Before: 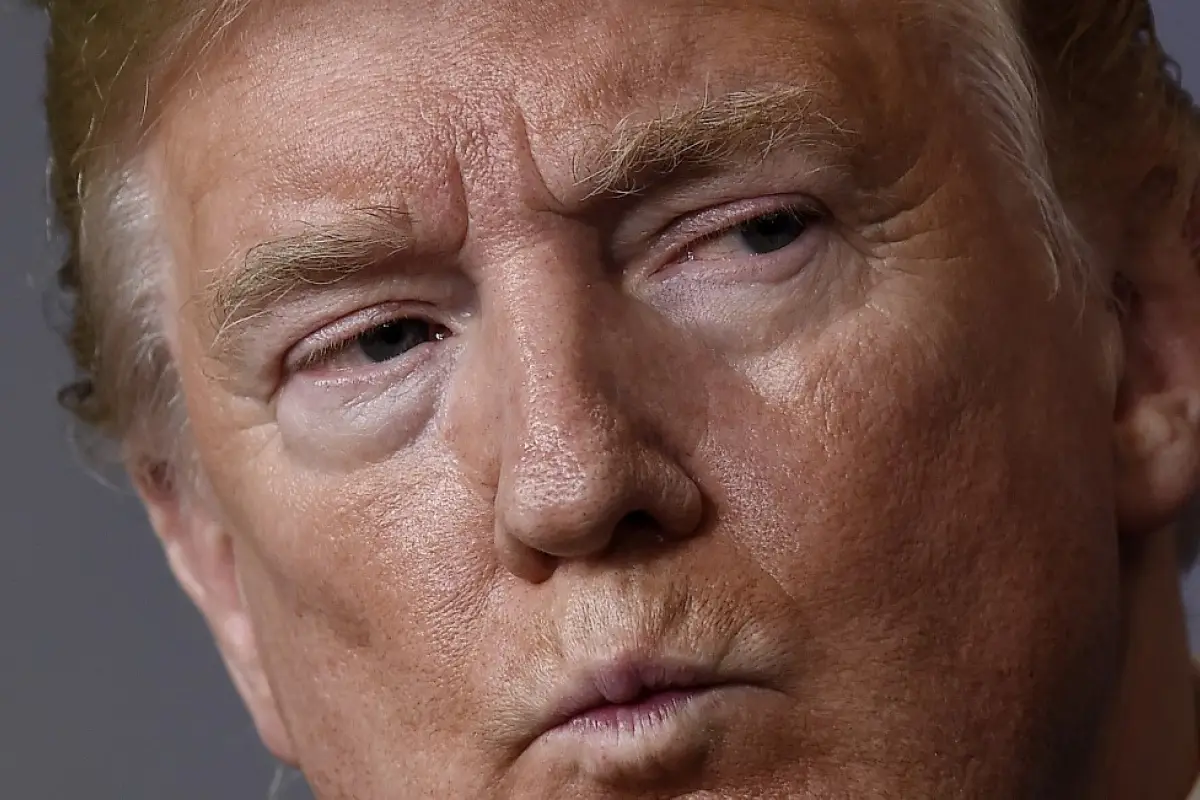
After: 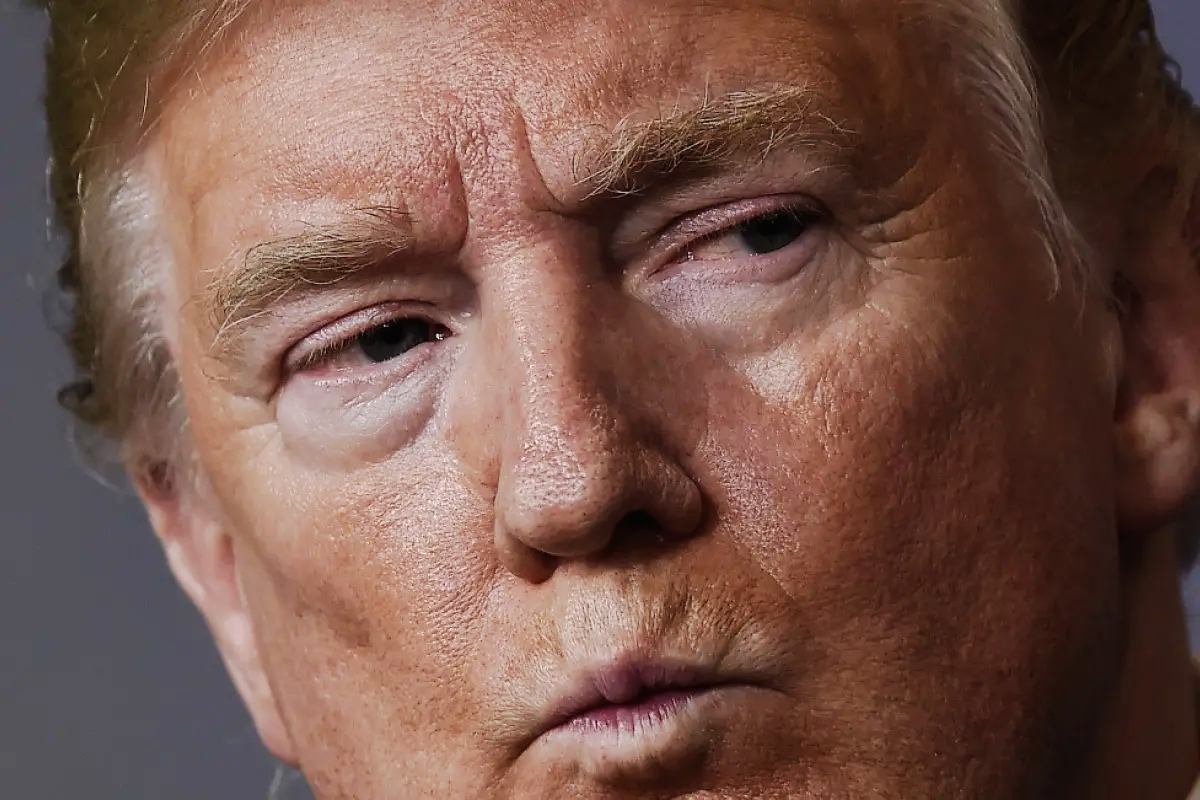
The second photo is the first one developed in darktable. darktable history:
tone curve: curves: ch0 [(0, 0.01) (0.037, 0.032) (0.131, 0.108) (0.275, 0.256) (0.483, 0.512) (0.61, 0.665) (0.696, 0.742) (0.792, 0.819) (0.911, 0.925) (0.997, 0.995)]; ch1 [(0, 0) (0.308, 0.29) (0.425, 0.411) (0.492, 0.488) (0.507, 0.503) (0.53, 0.532) (0.573, 0.586) (0.683, 0.702) (0.746, 0.77) (1, 1)]; ch2 [(0, 0) (0.246, 0.233) (0.36, 0.352) (0.415, 0.415) (0.485, 0.487) (0.502, 0.504) (0.525, 0.518) (0.539, 0.539) (0.587, 0.594) (0.636, 0.652) (0.711, 0.729) (0.845, 0.855) (0.998, 0.977)], preserve colors none
